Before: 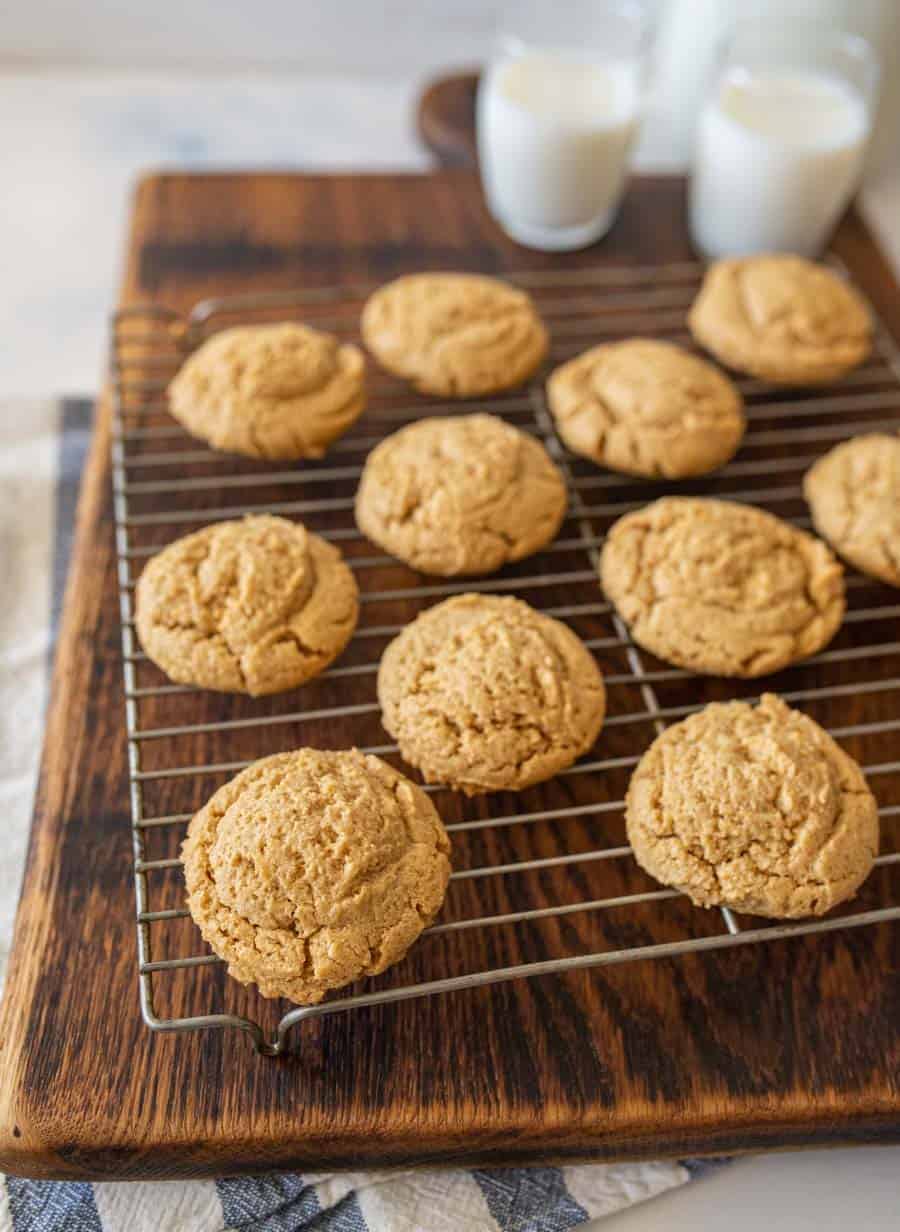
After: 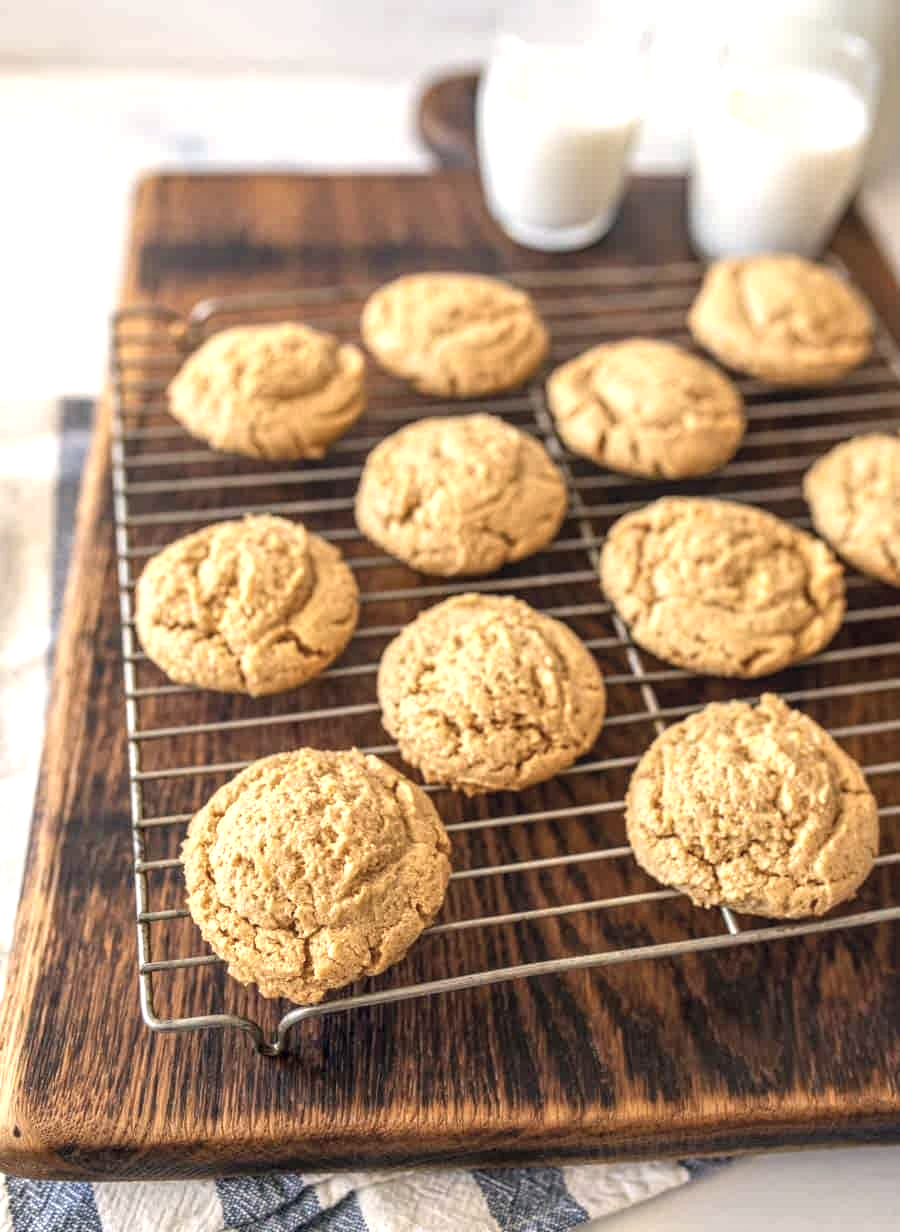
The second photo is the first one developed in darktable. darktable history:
local contrast: on, module defaults
exposure: black level correction 0, exposure 0.693 EV, compensate highlight preservation false
color correction: highlights a* 2.85, highlights b* 5.01, shadows a* -1.83, shadows b* -4.92, saturation 0.779
